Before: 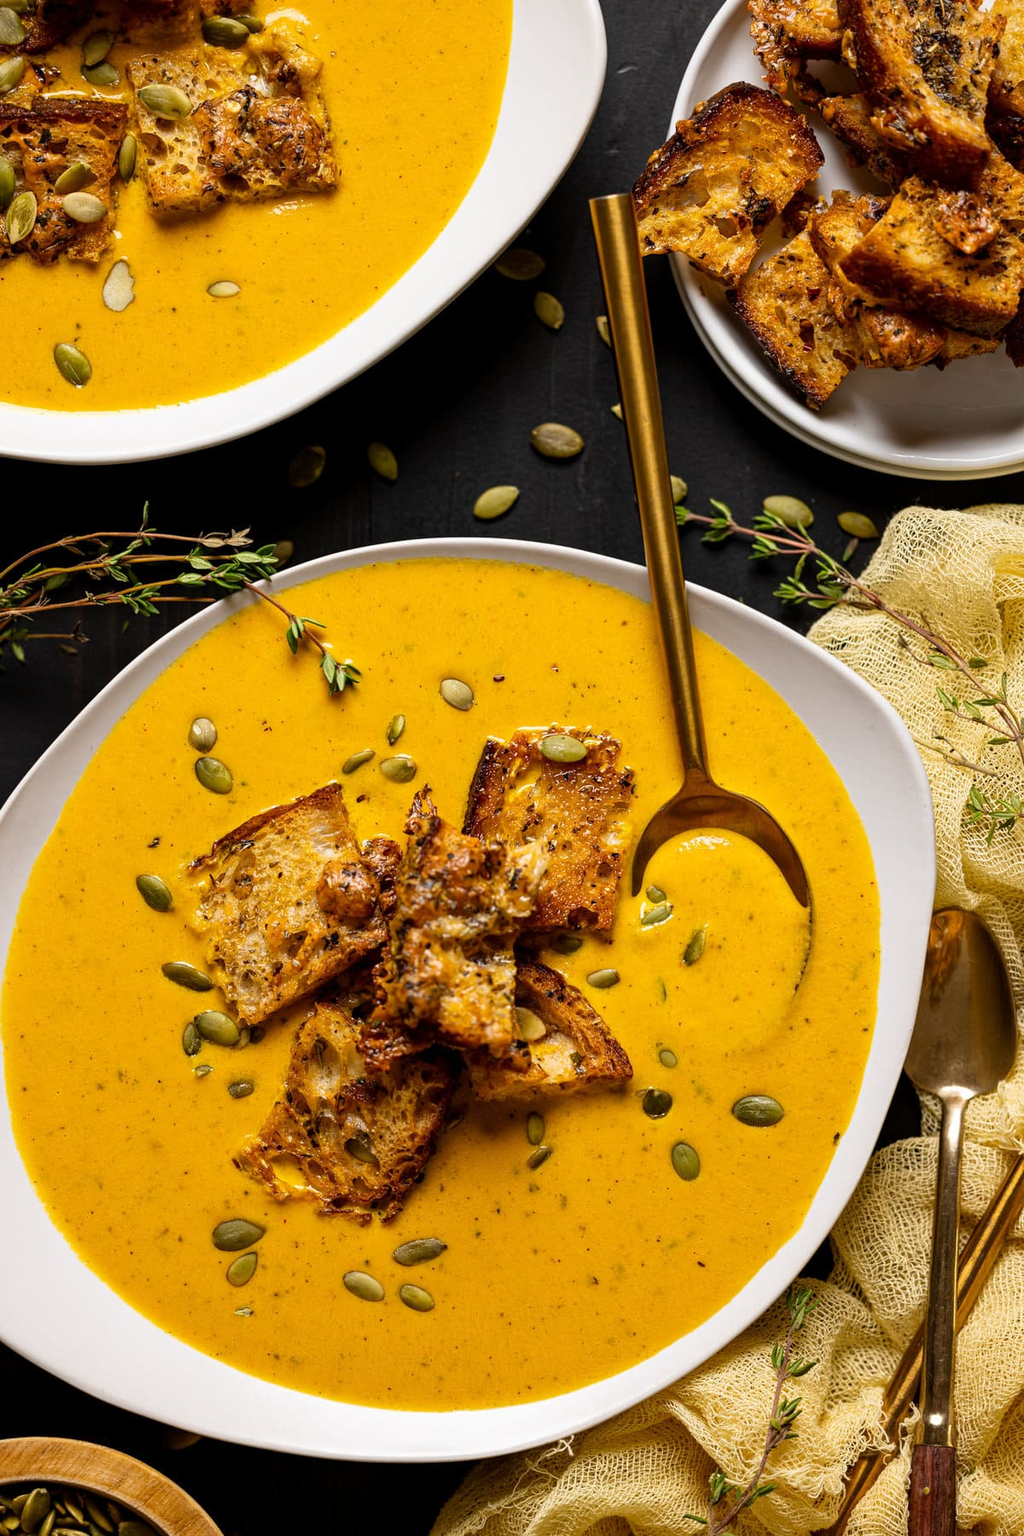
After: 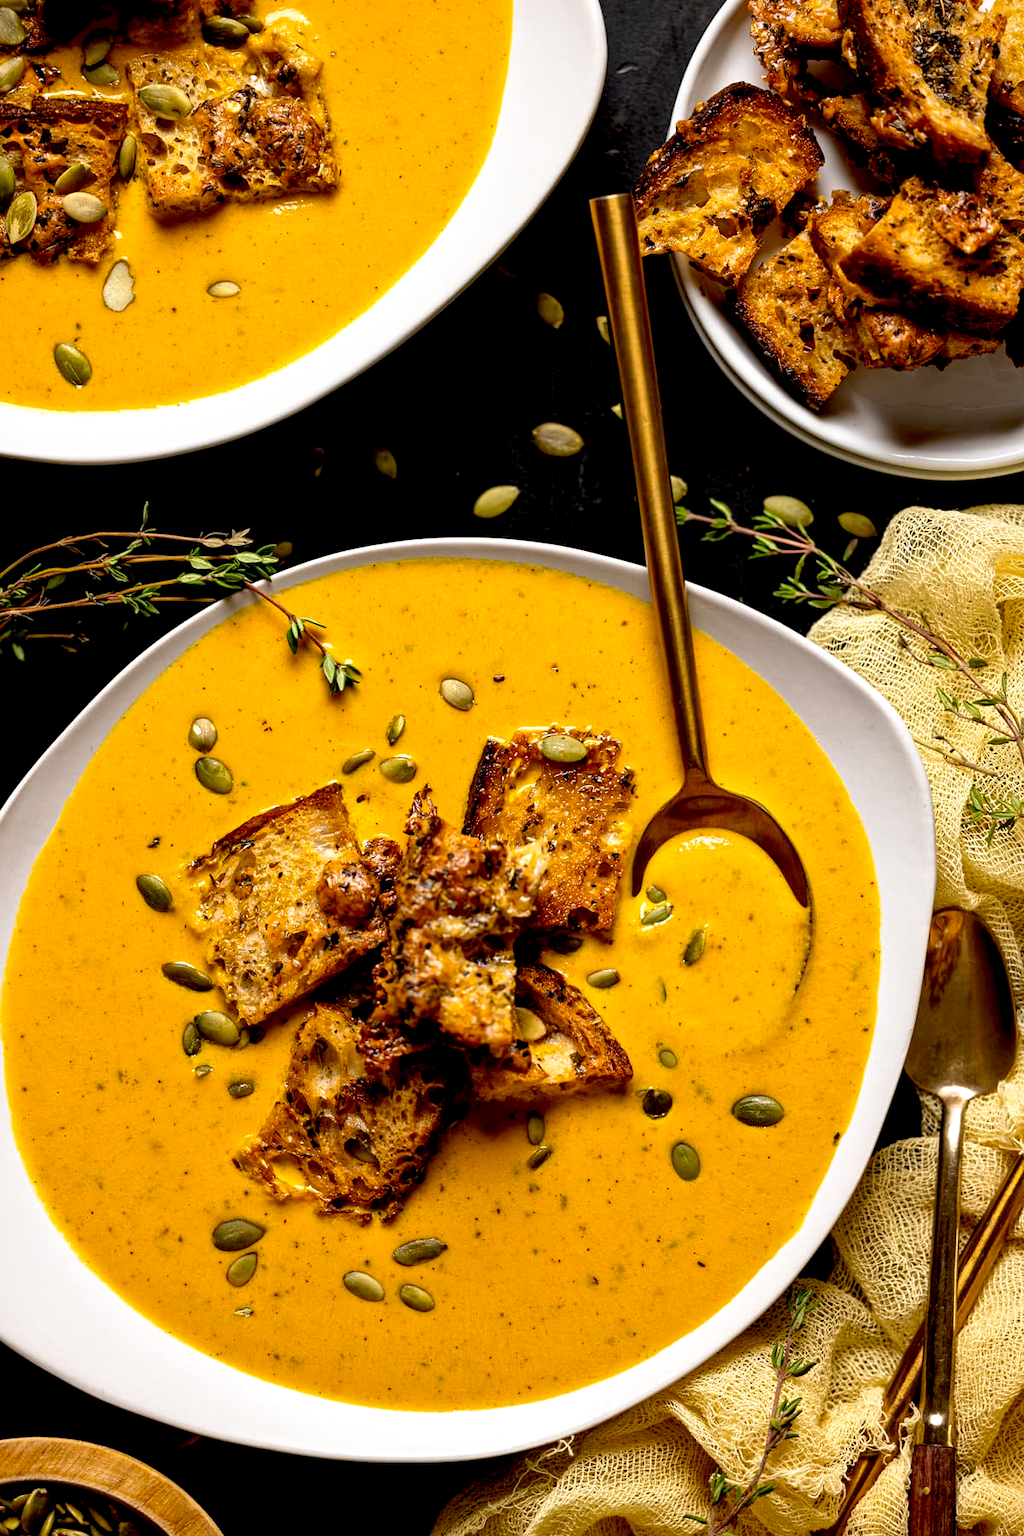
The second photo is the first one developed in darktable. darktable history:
local contrast: mode bilateral grid, contrast 29, coarseness 25, midtone range 0.2
base curve: curves: ch0 [(0.017, 0) (0.425, 0.441) (0.844, 0.933) (1, 1)], preserve colors none
